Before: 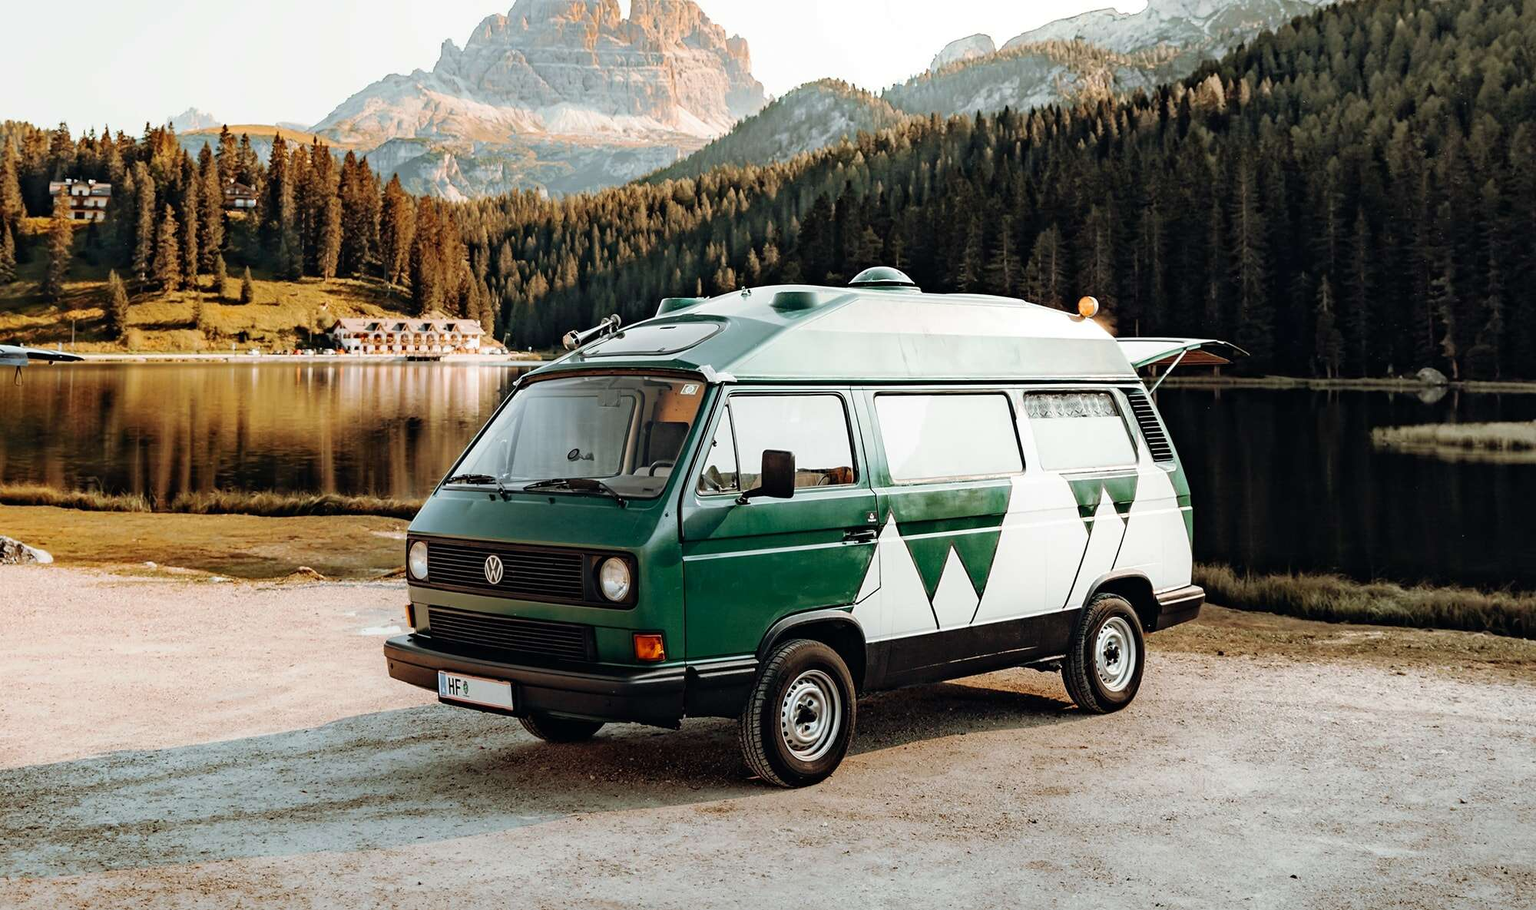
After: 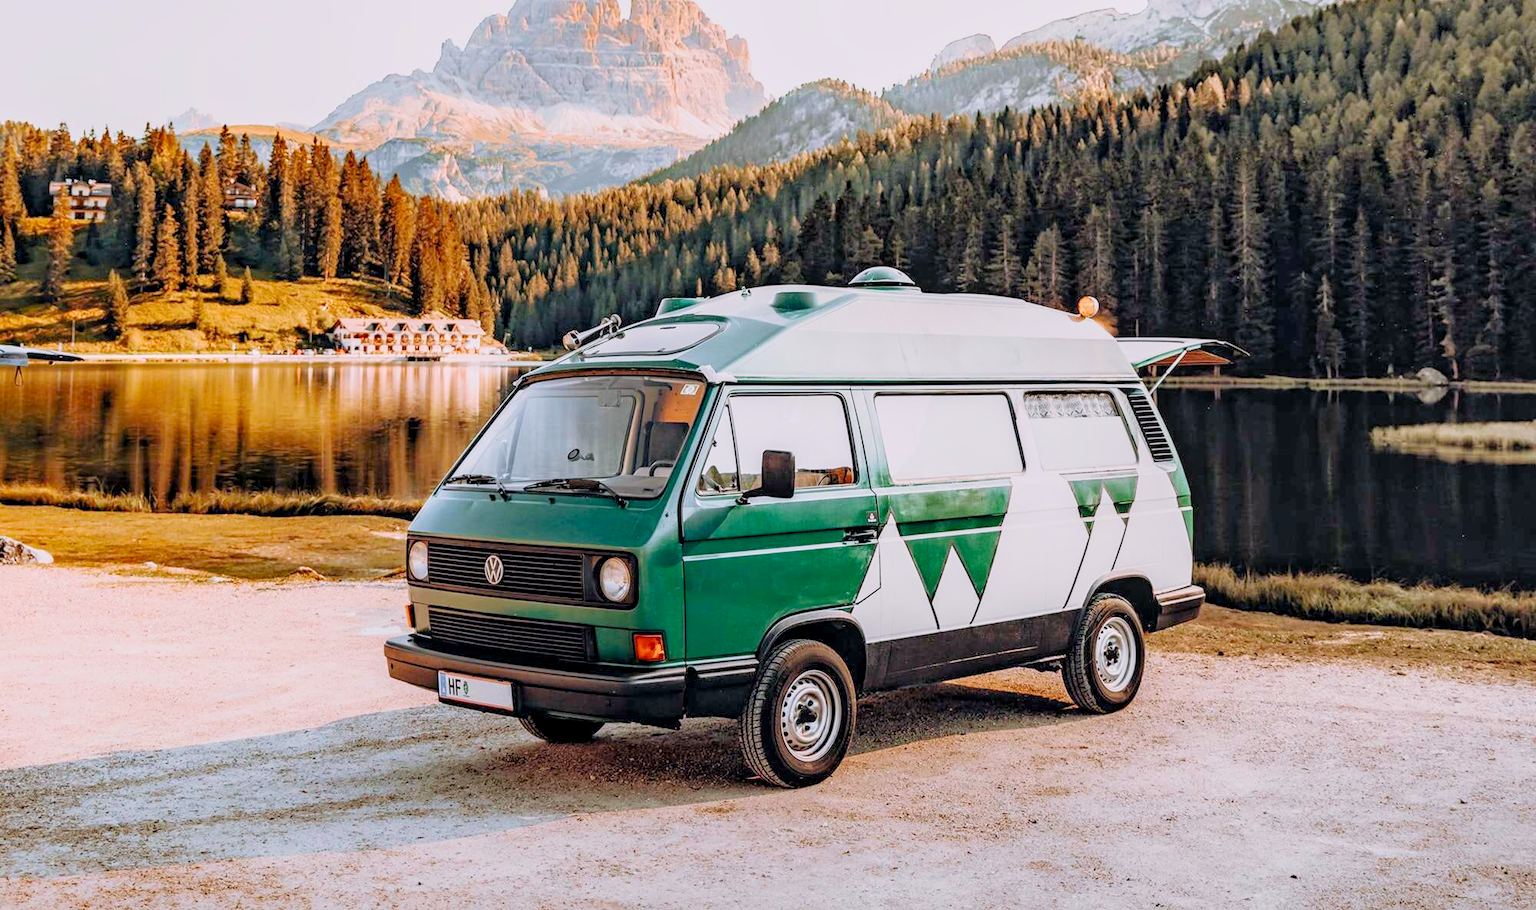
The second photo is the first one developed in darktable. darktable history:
white balance: red 1.05, blue 1.072
filmic rgb: black relative exposure -8.79 EV, white relative exposure 4.98 EV, threshold 3 EV, target black luminance 0%, hardness 3.77, latitude 66.33%, contrast 0.822, shadows ↔ highlights balance 20%, color science v5 (2021), contrast in shadows safe, contrast in highlights safe, enable highlight reconstruction true
color balance: output saturation 120%
exposure: black level correction 0, exposure 1.3 EV, compensate highlight preservation false
tone equalizer: -8 EV 0.25 EV, -7 EV 0.417 EV, -6 EV 0.417 EV, -5 EV 0.25 EV, -3 EV -0.25 EV, -2 EV -0.417 EV, -1 EV -0.417 EV, +0 EV -0.25 EV, edges refinement/feathering 500, mask exposure compensation -1.57 EV, preserve details guided filter
local contrast: detail 130%
